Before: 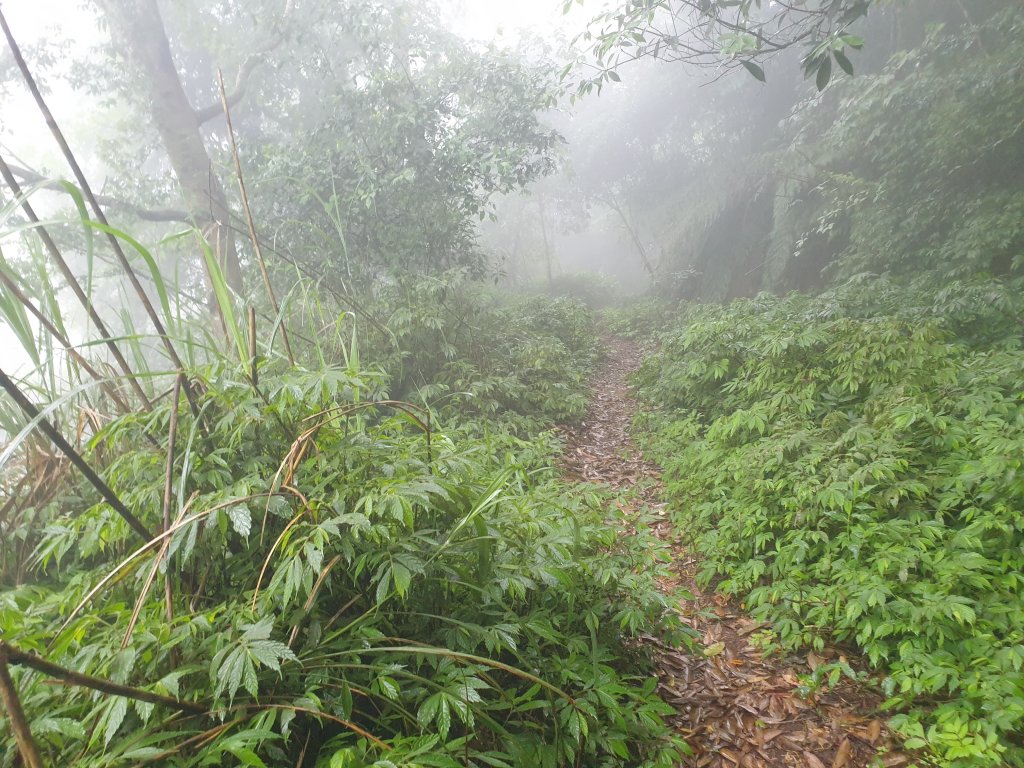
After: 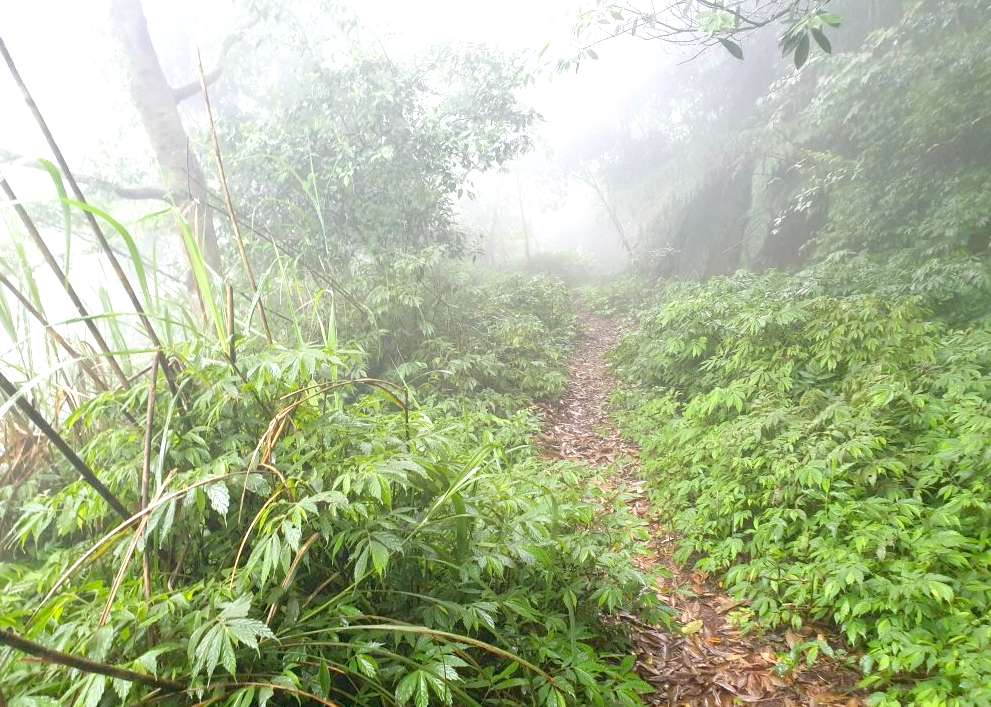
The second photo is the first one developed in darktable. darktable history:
exposure: black level correction 0.012, exposure 0.698 EV, compensate highlight preservation false
crop: left 2.186%, top 2.989%, right 1.033%, bottom 4.843%
